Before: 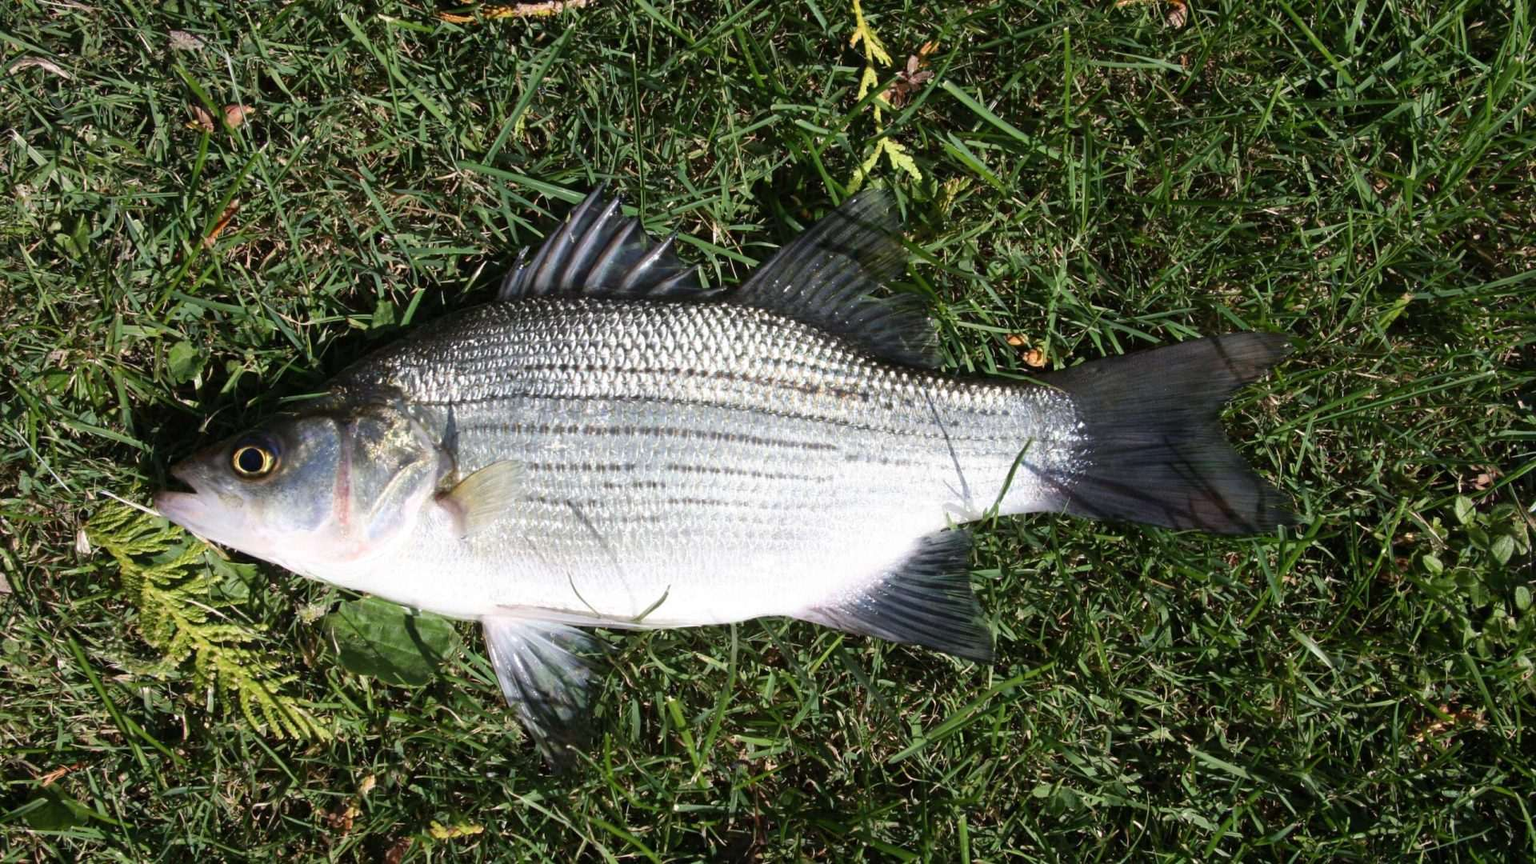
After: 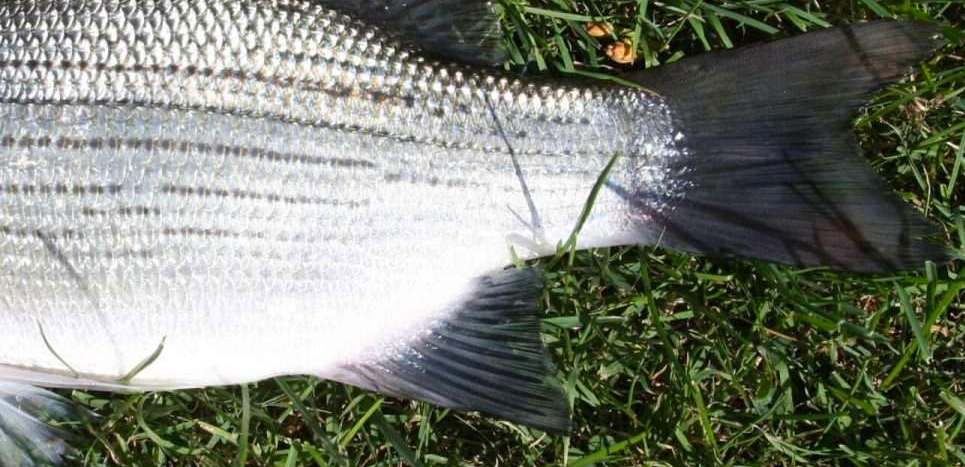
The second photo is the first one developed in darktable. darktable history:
color balance rgb: perceptual saturation grading › global saturation 10%, global vibrance 10%
white balance: emerald 1
crop: left 35.03%, top 36.625%, right 14.663%, bottom 20.057%
